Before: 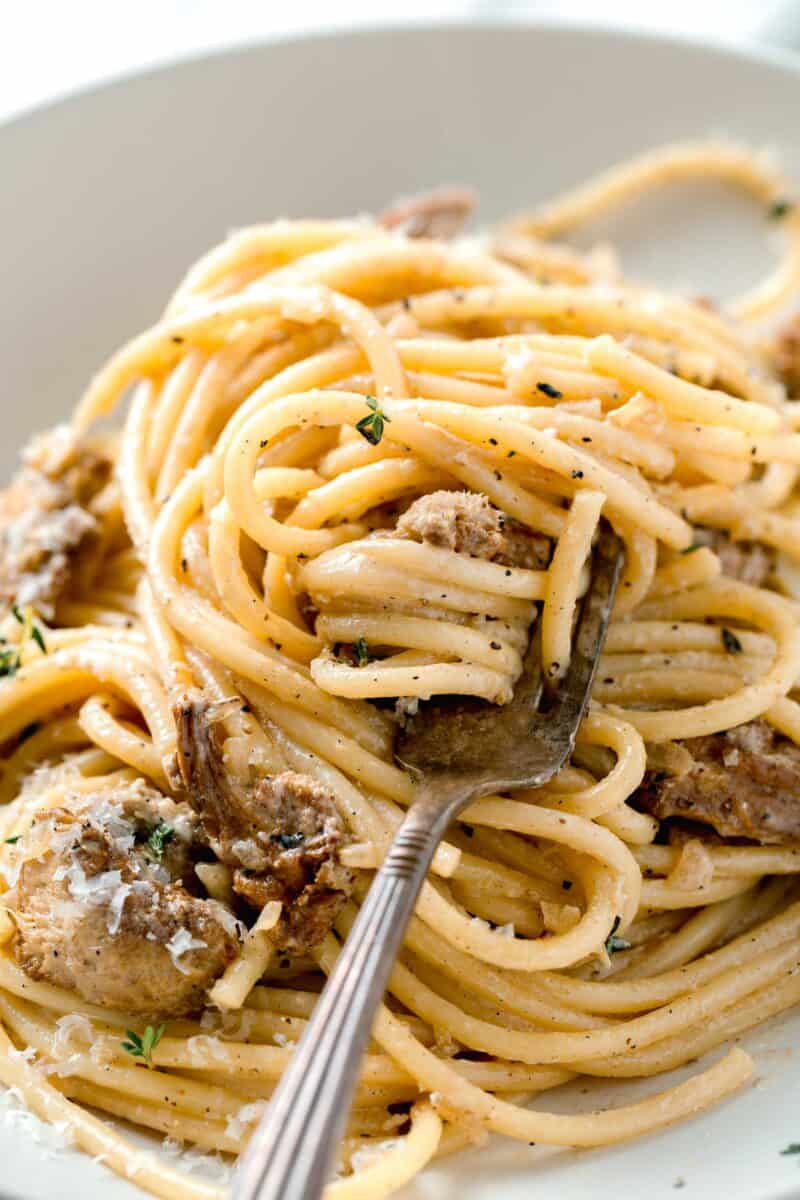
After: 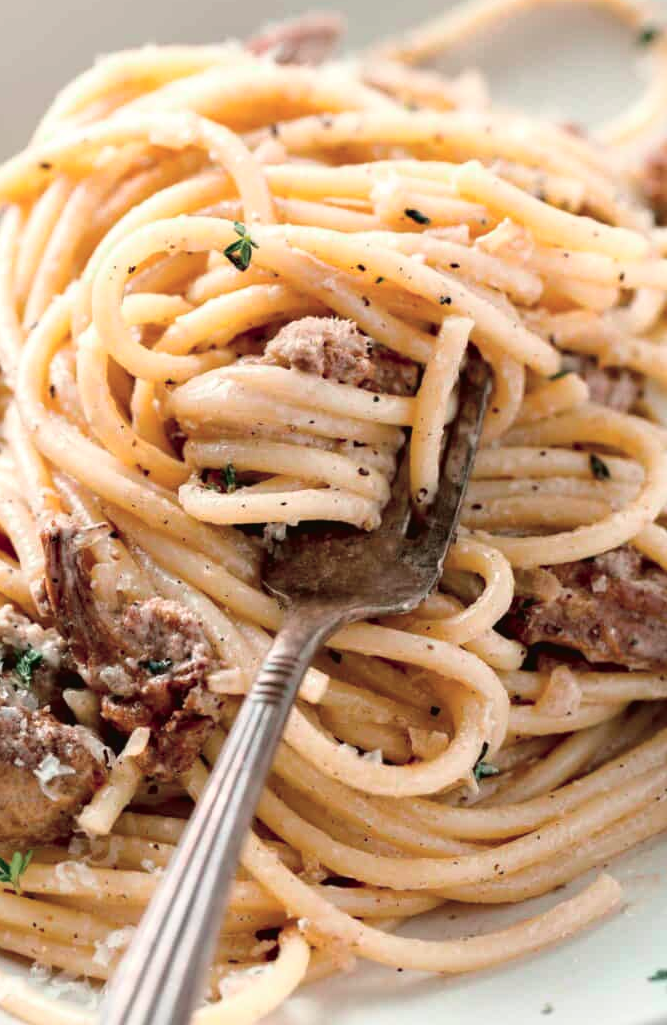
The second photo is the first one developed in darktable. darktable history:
tone curve: curves: ch0 [(0, 0.021) (0.059, 0.053) (0.197, 0.191) (0.32, 0.311) (0.495, 0.505) (0.725, 0.731) (0.89, 0.919) (1, 1)]; ch1 [(0, 0) (0.094, 0.081) (0.285, 0.299) (0.401, 0.424) (0.453, 0.439) (0.495, 0.496) (0.54, 0.55) (0.615, 0.637) (0.657, 0.683) (1, 1)]; ch2 [(0, 0) (0.257, 0.217) (0.43, 0.421) (0.498, 0.507) (0.547, 0.539) (0.595, 0.56) (0.644, 0.599) (1, 1)], color space Lab, independent channels, preserve colors none
crop: left 16.539%, top 14.501%
